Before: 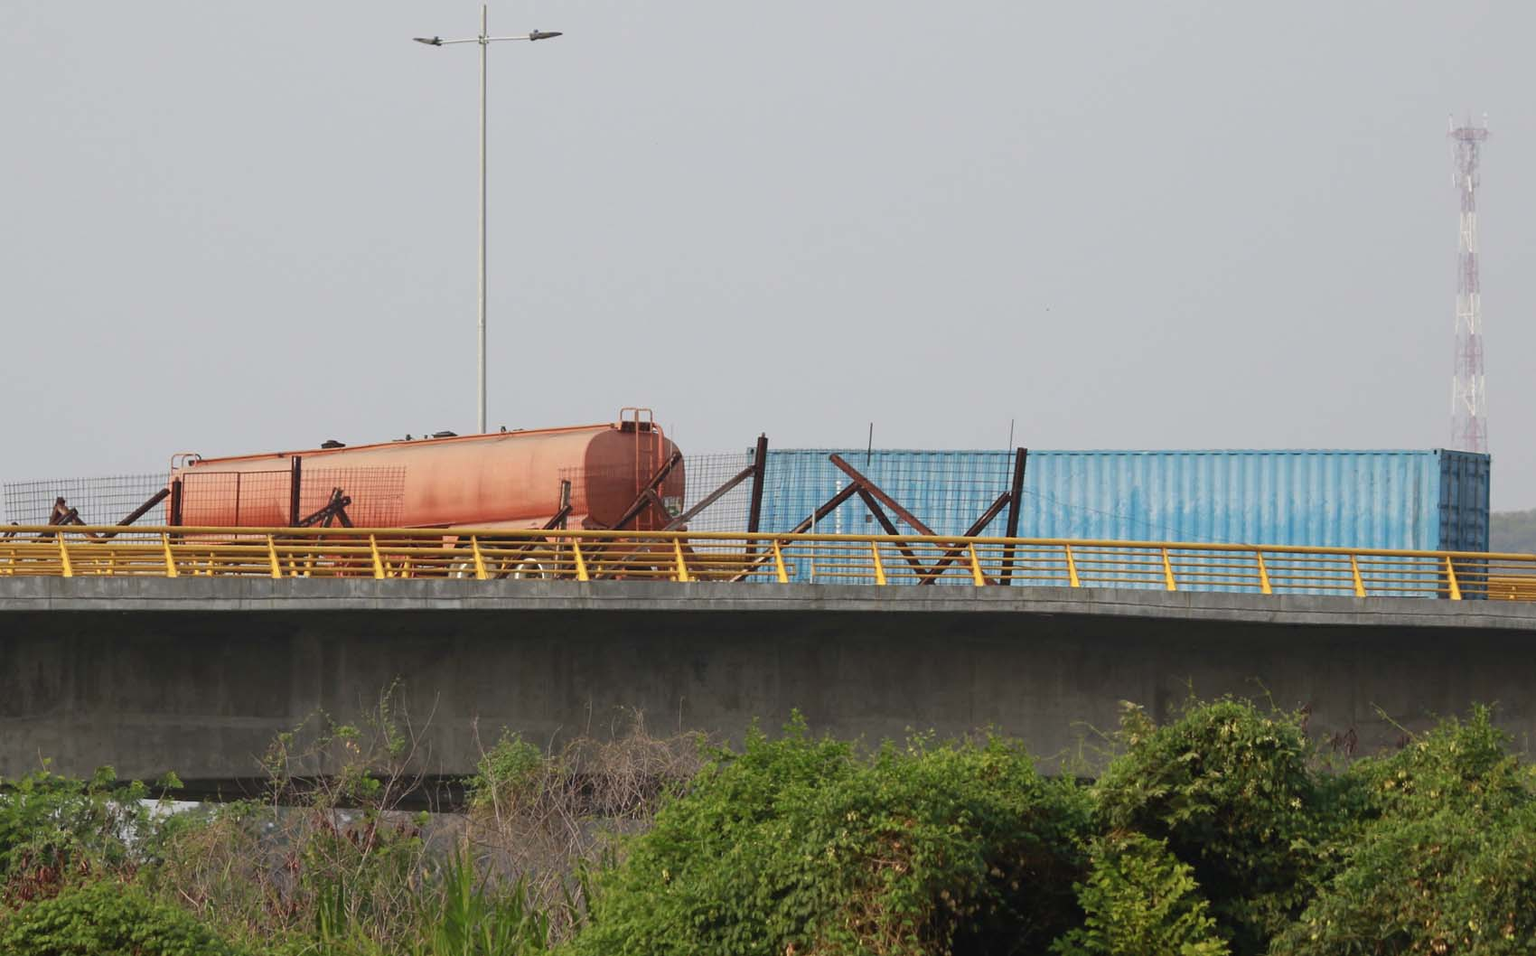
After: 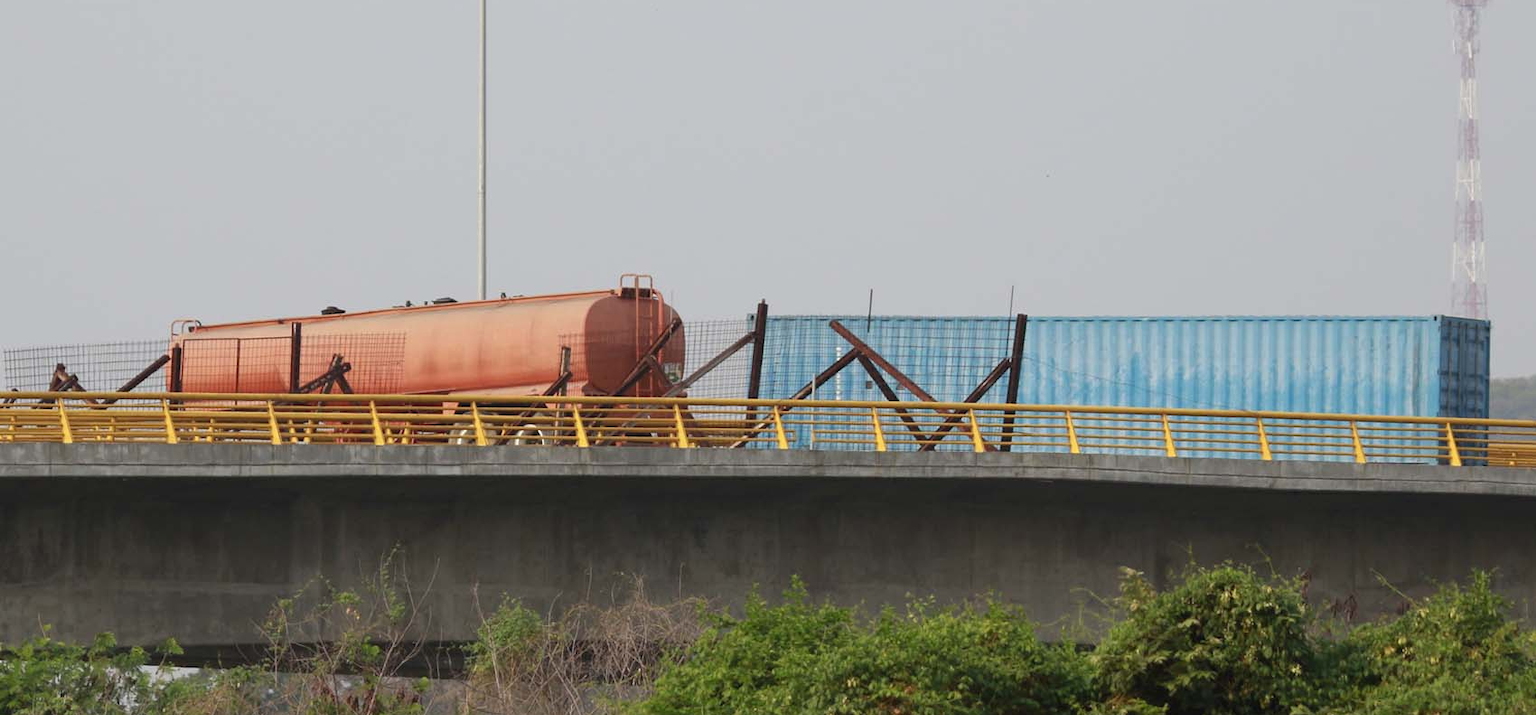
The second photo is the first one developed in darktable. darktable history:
crop: top 13.99%, bottom 11.094%
